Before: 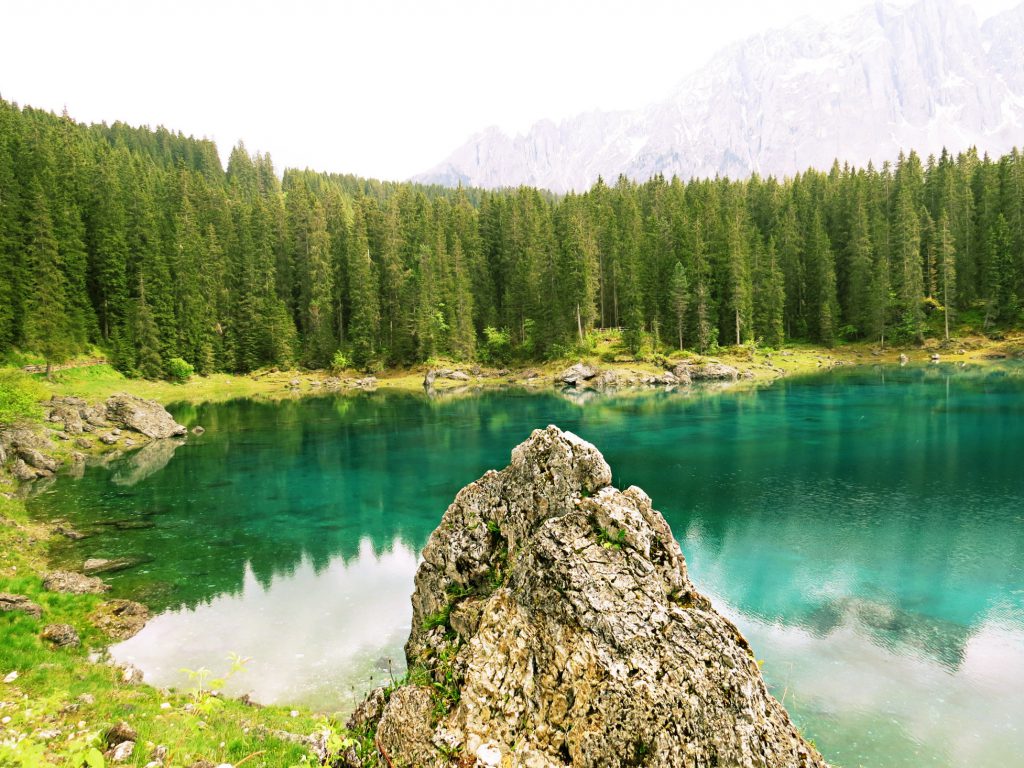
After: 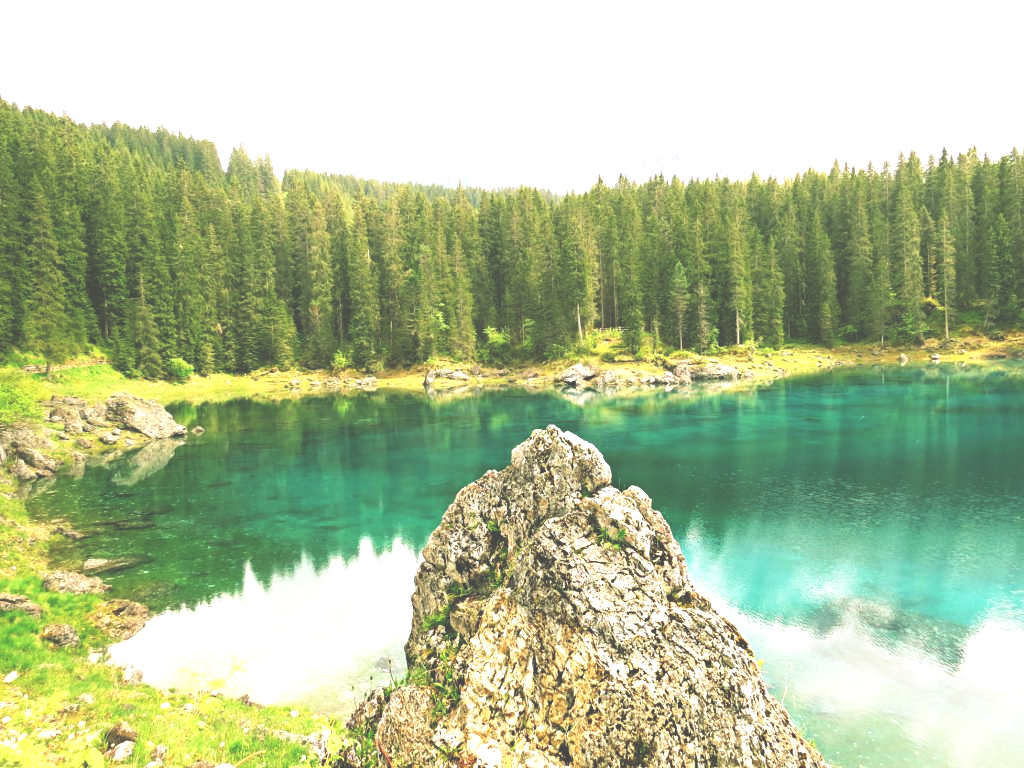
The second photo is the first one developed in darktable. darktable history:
levels: levels [0, 0.476, 0.951]
base curve: curves: ch0 [(0, 0) (0.688, 0.865) (1, 1)], preserve colors none
exposure: black level correction -0.041, exposure 0.064 EV, compensate highlight preservation false
